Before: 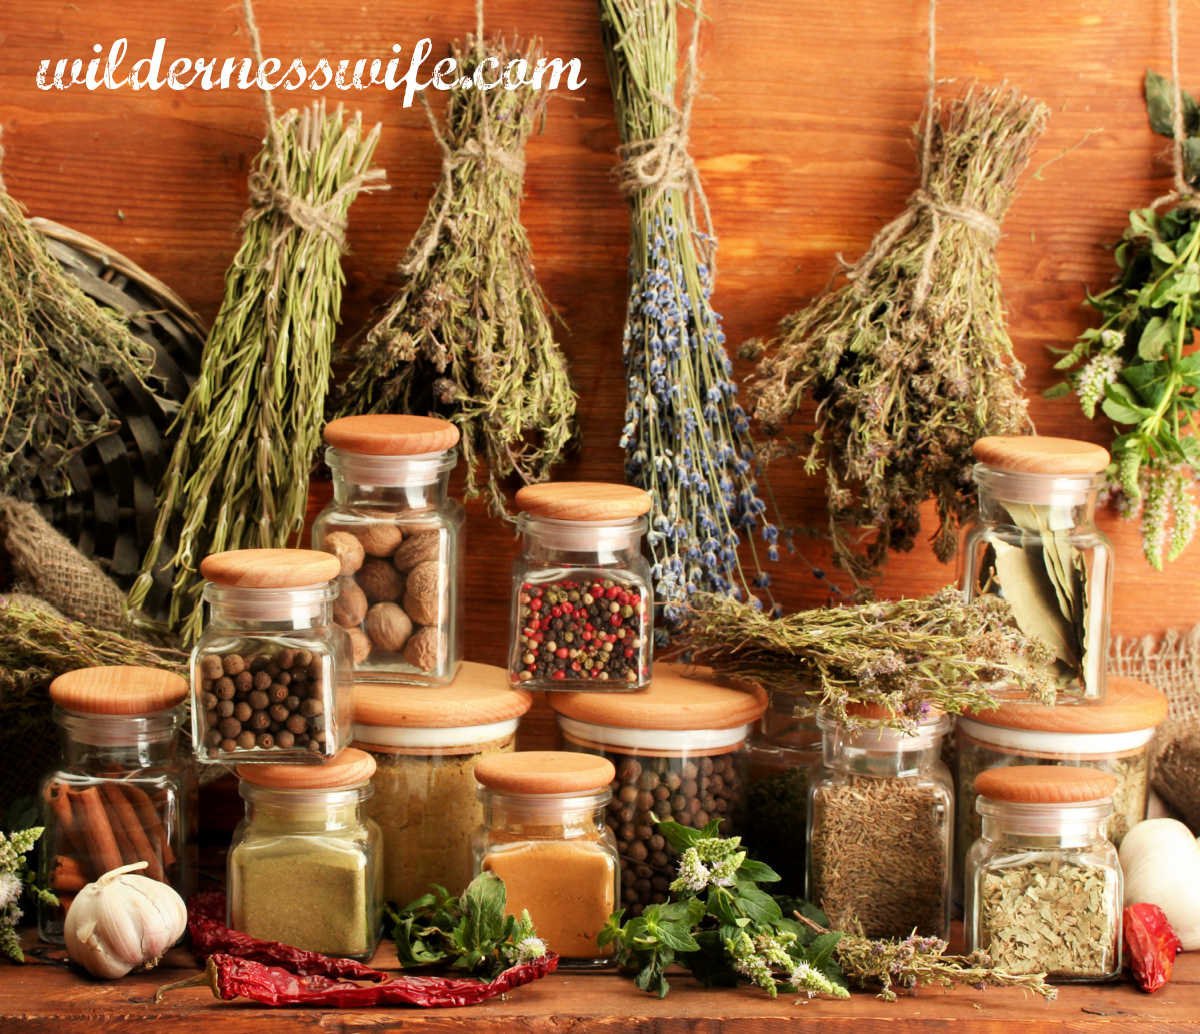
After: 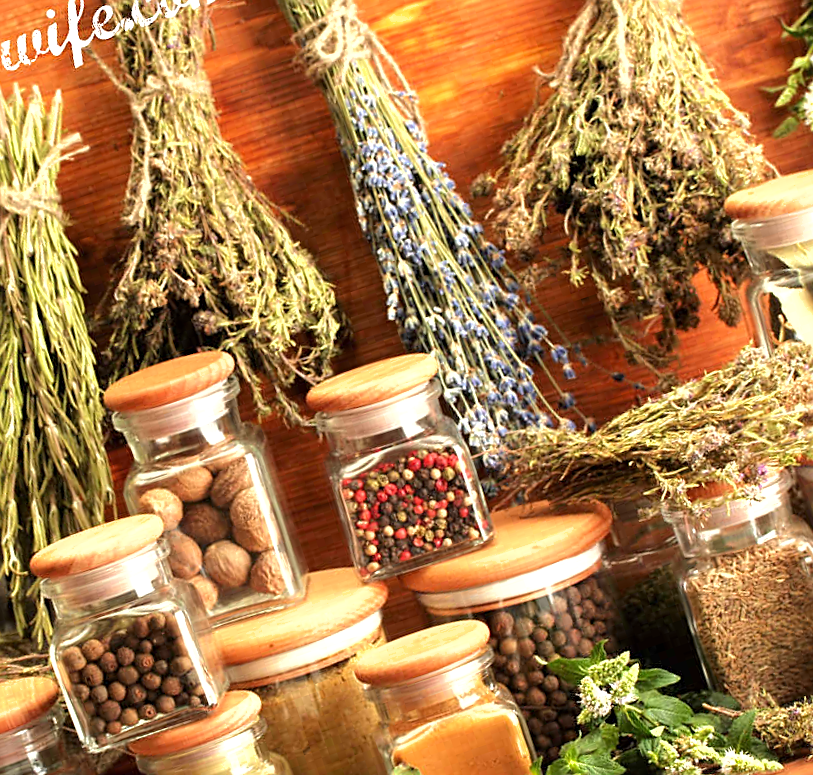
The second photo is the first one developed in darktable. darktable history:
exposure: black level correction 0, exposure 0.694 EV, compensate highlight preservation false
shadows and highlights: shadows 8.61, white point adjustment 1.01, highlights -39.77
sharpen: on, module defaults
crop and rotate: angle 18.63°, left 6.85%, right 3.751%, bottom 1.174%
